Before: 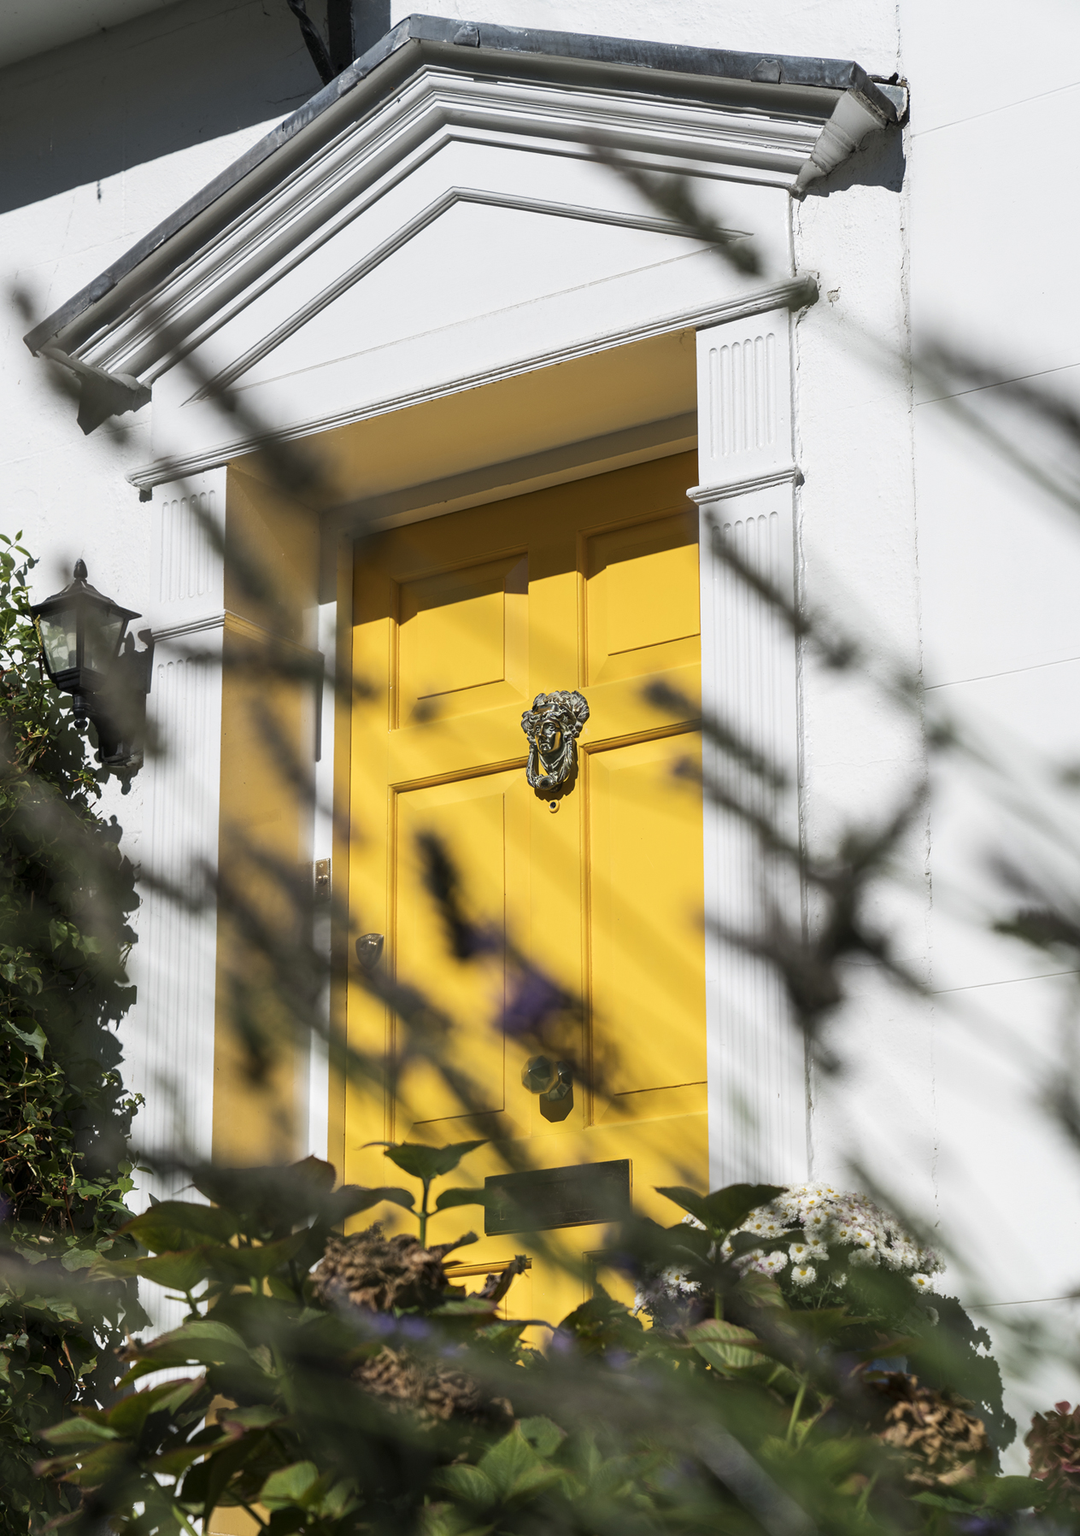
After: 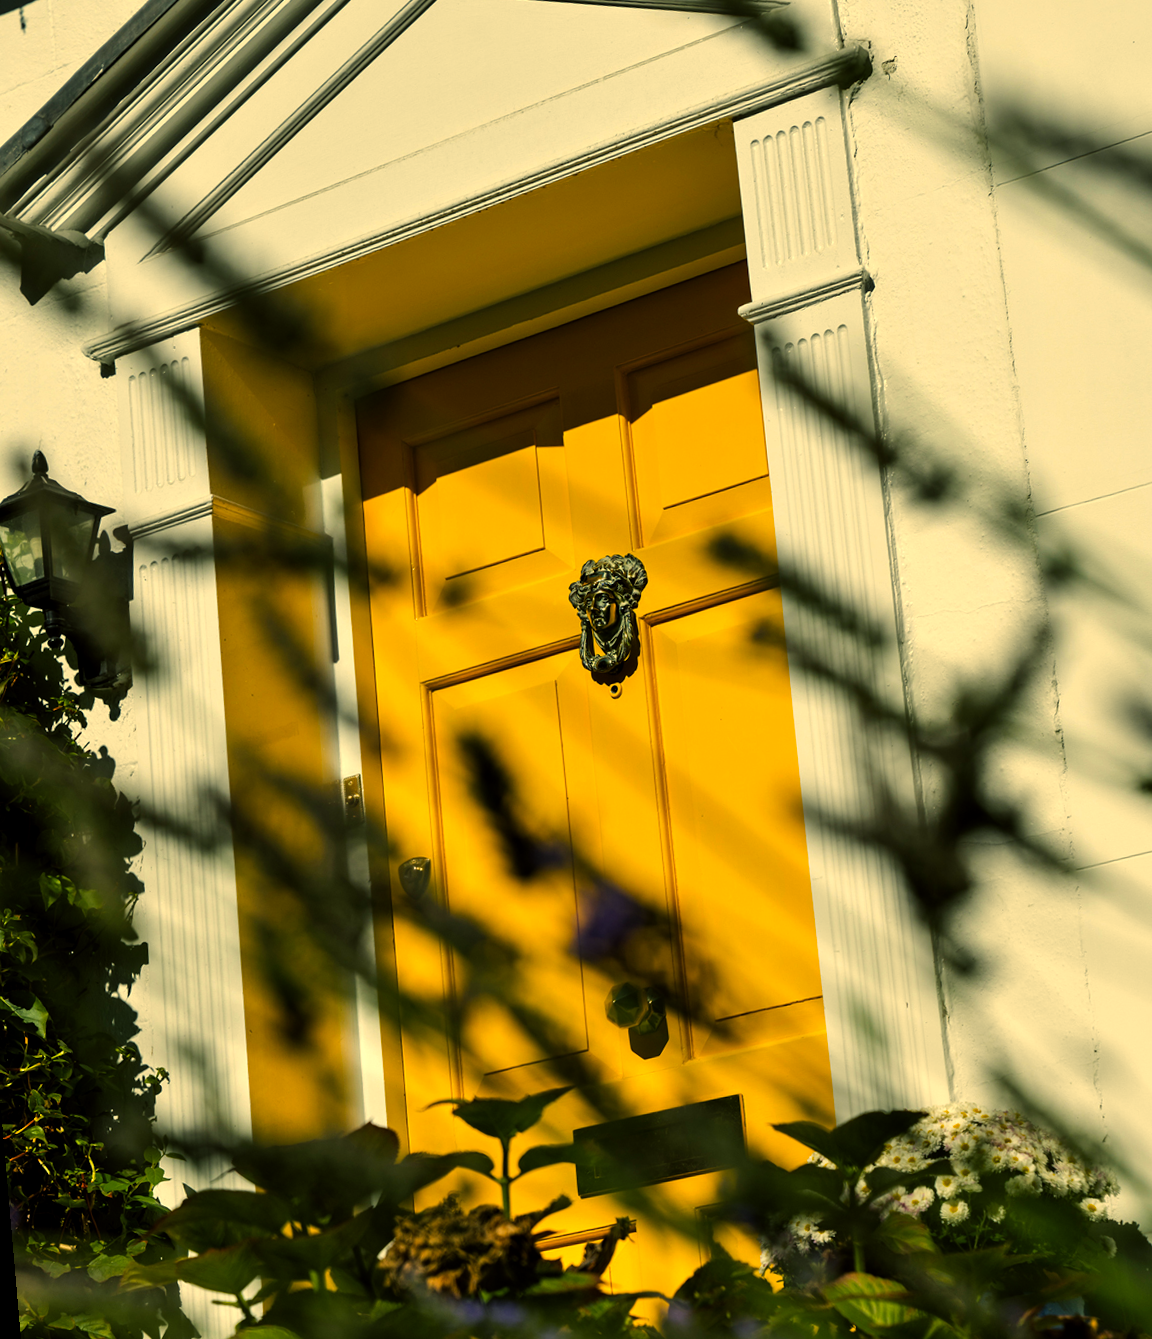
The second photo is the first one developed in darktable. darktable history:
crop: left 3.305%, top 6.436%, right 6.389%, bottom 3.258%
color balance rgb: perceptual saturation grading › global saturation 25%, global vibrance 20%
contrast equalizer: octaves 7, y [[0.6 ×6], [0.55 ×6], [0 ×6], [0 ×6], [0 ×6]], mix 0.35
color balance: mode lift, gamma, gain (sRGB), lift [1.014, 0.966, 0.918, 0.87], gamma [0.86, 0.734, 0.918, 0.976], gain [1.063, 1.13, 1.063, 0.86]
rotate and perspective: rotation -5°, crop left 0.05, crop right 0.952, crop top 0.11, crop bottom 0.89
contrast brightness saturation: saturation -0.04
tone equalizer: -8 EV 0.25 EV, -7 EV 0.417 EV, -6 EV 0.417 EV, -5 EV 0.25 EV, -3 EV -0.25 EV, -2 EV -0.417 EV, -1 EV -0.417 EV, +0 EV -0.25 EV, edges refinement/feathering 500, mask exposure compensation -1.57 EV, preserve details guided filter
